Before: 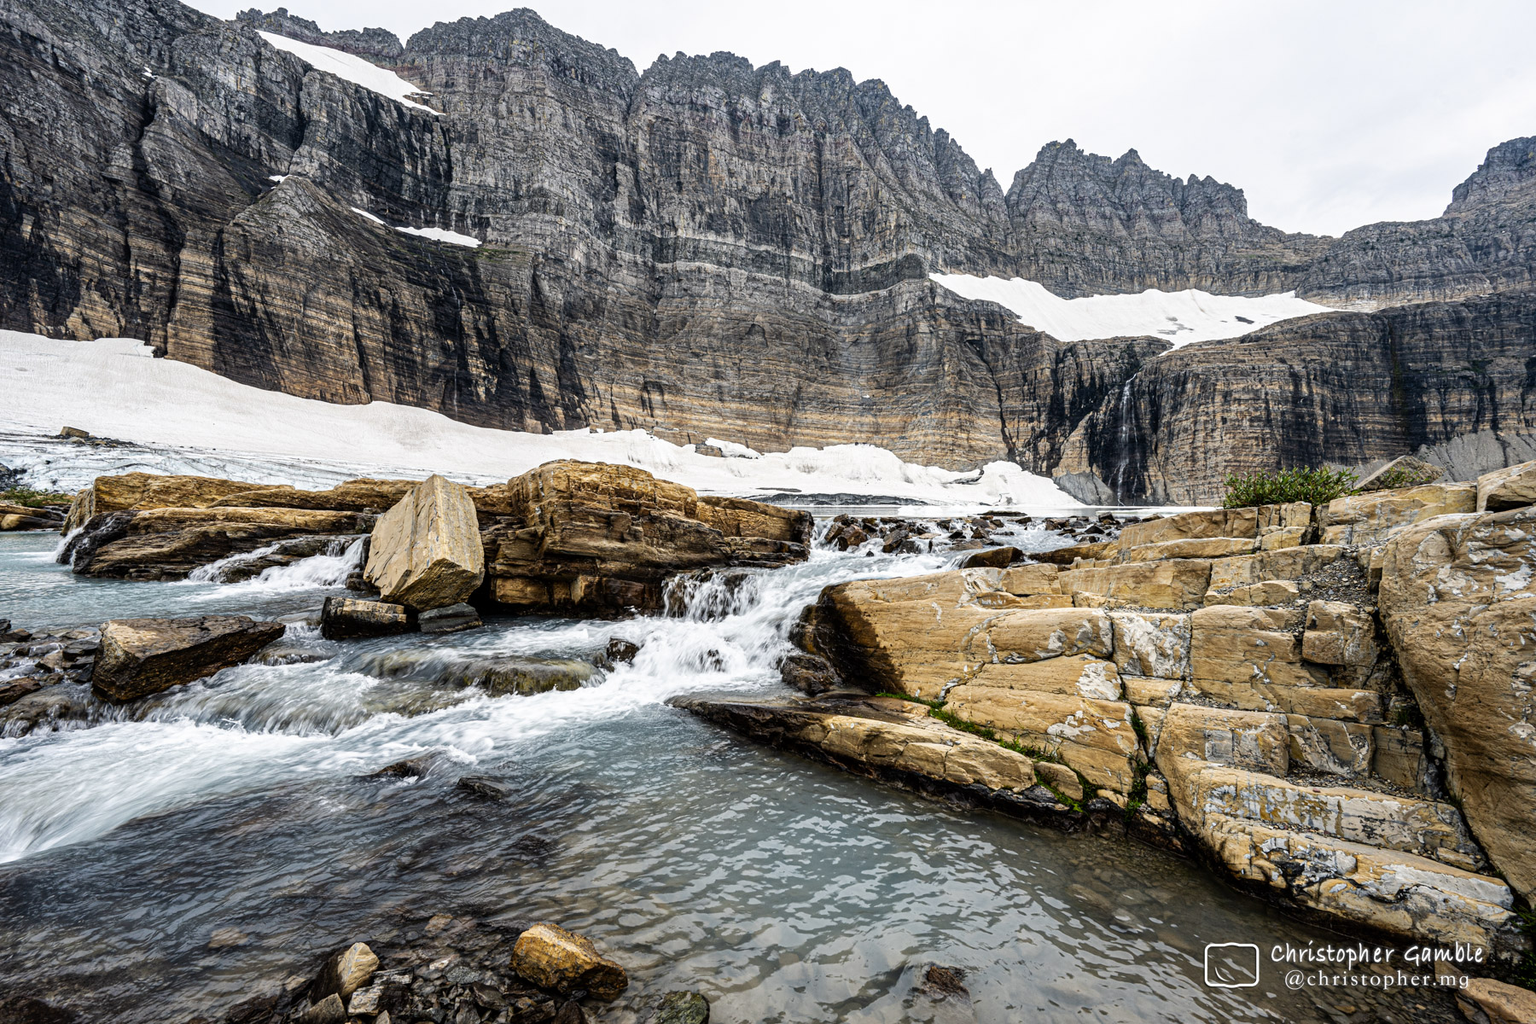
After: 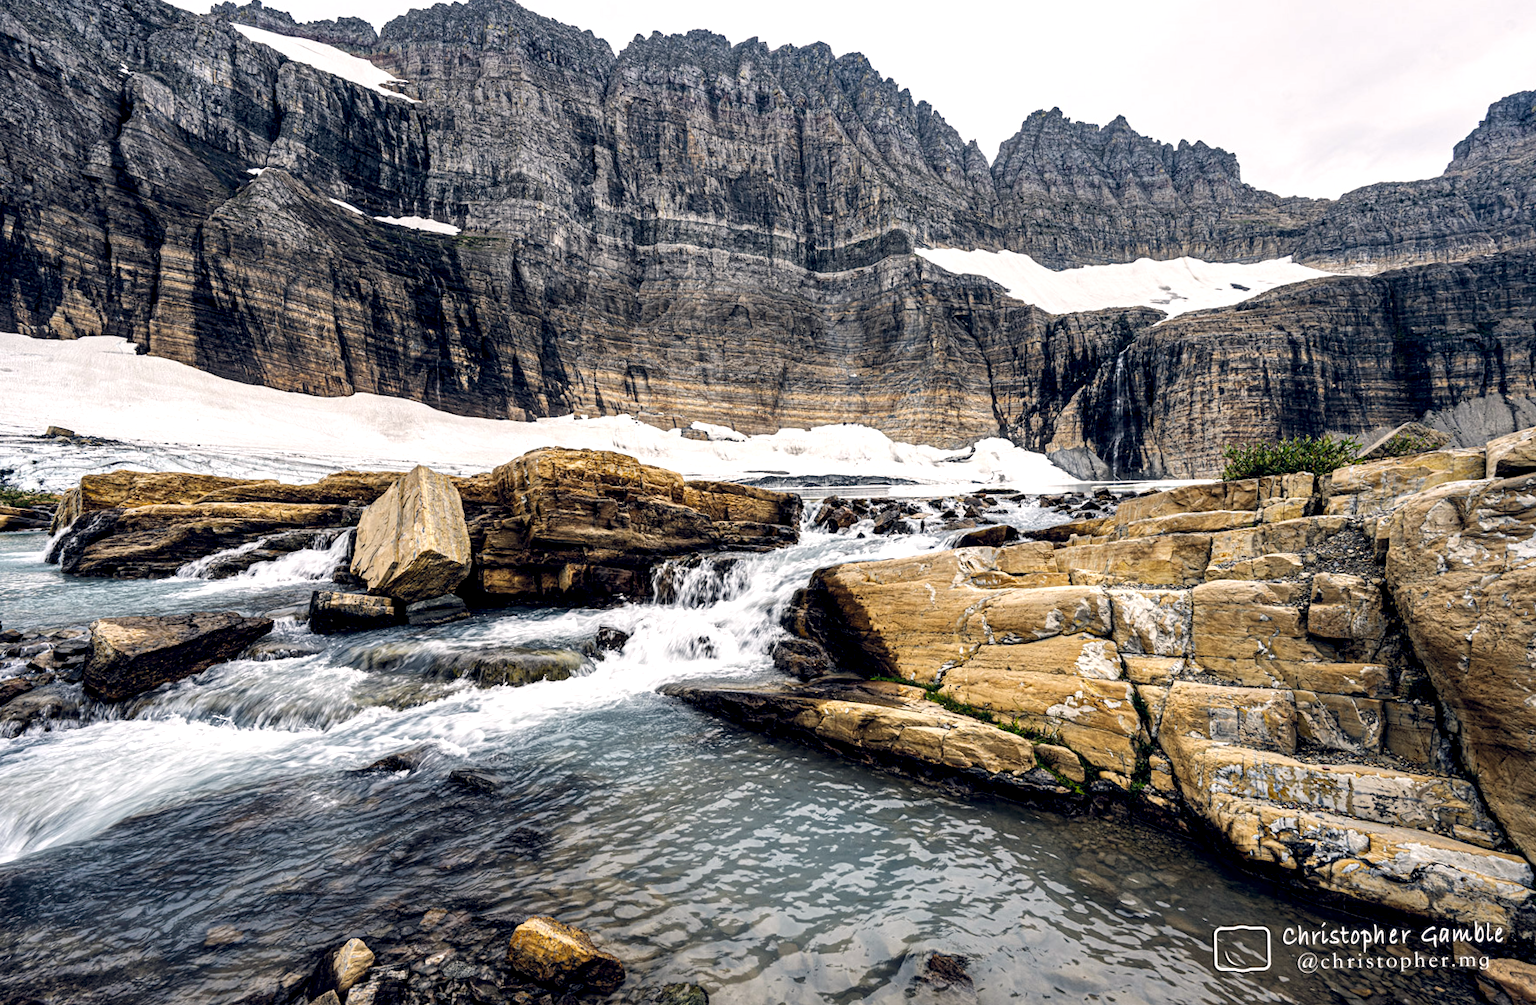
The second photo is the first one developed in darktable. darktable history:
rotate and perspective: rotation -1.32°, lens shift (horizontal) -0.031, crop left 0.015, crop right 0.985, crop top 0.047, crop bottom 0.982
local contrast: highlights 123%, shadows 126%, detail 140%, midtone range 0.254
color balance rgb: shadows lift › hue 87.51°, highlights gain › chroma 1.35%, highlights gain › hue 55.1°, global offset › chroma 0.13%, global offset › hue 253.66°, perceptual saturation grading › global saturation 16.38%
